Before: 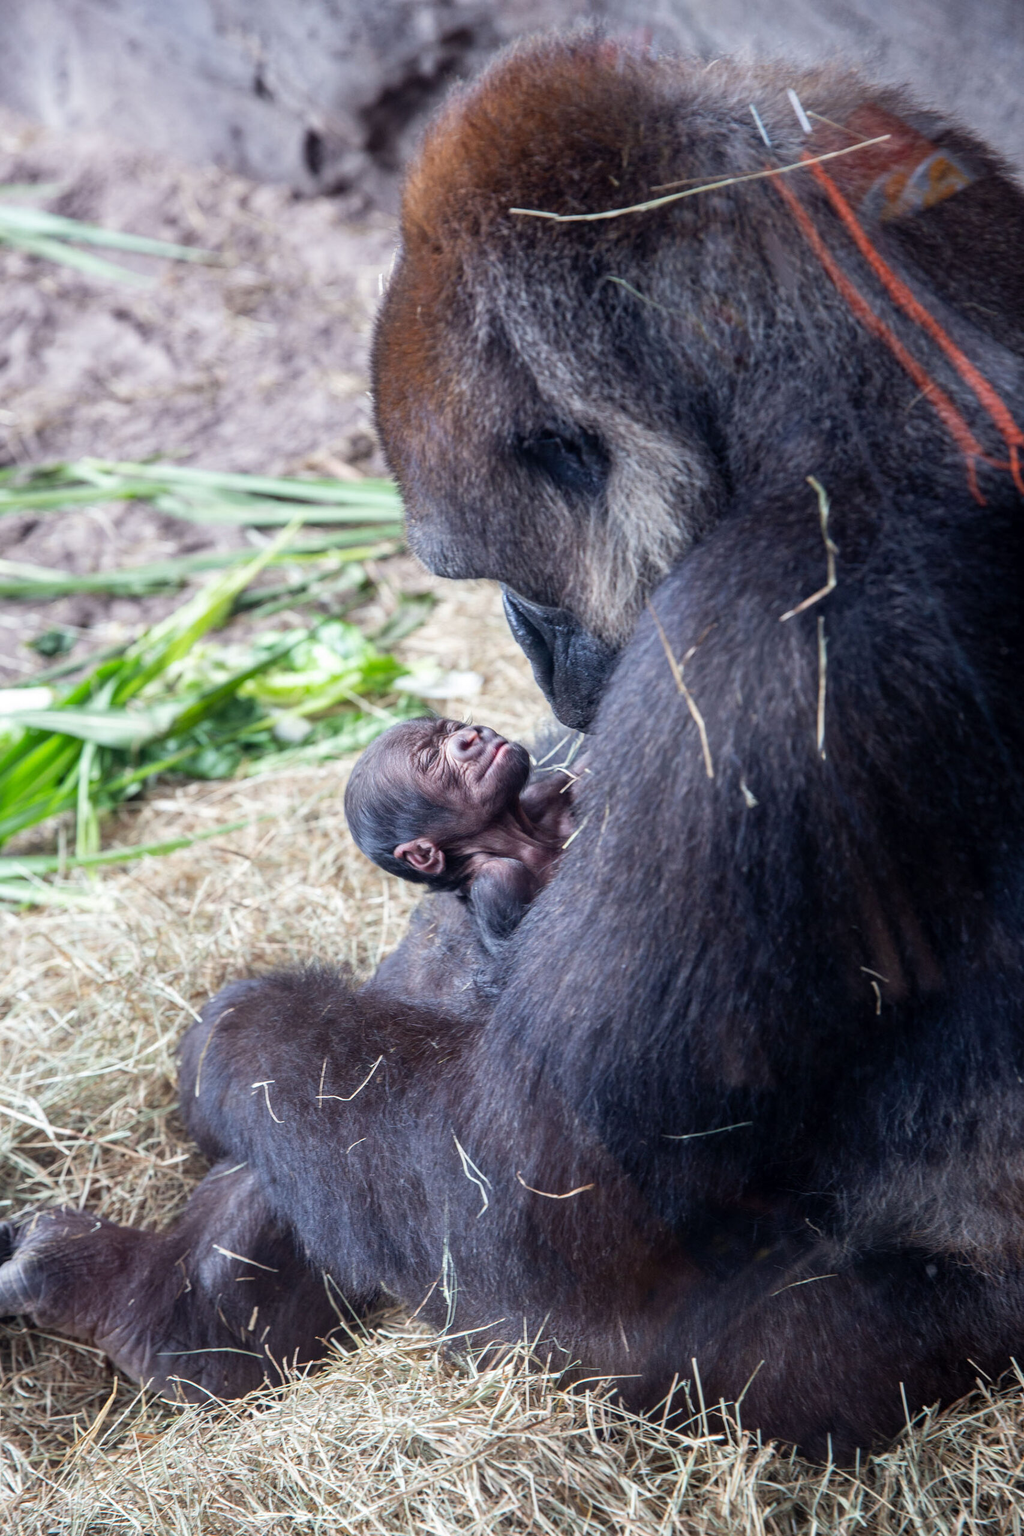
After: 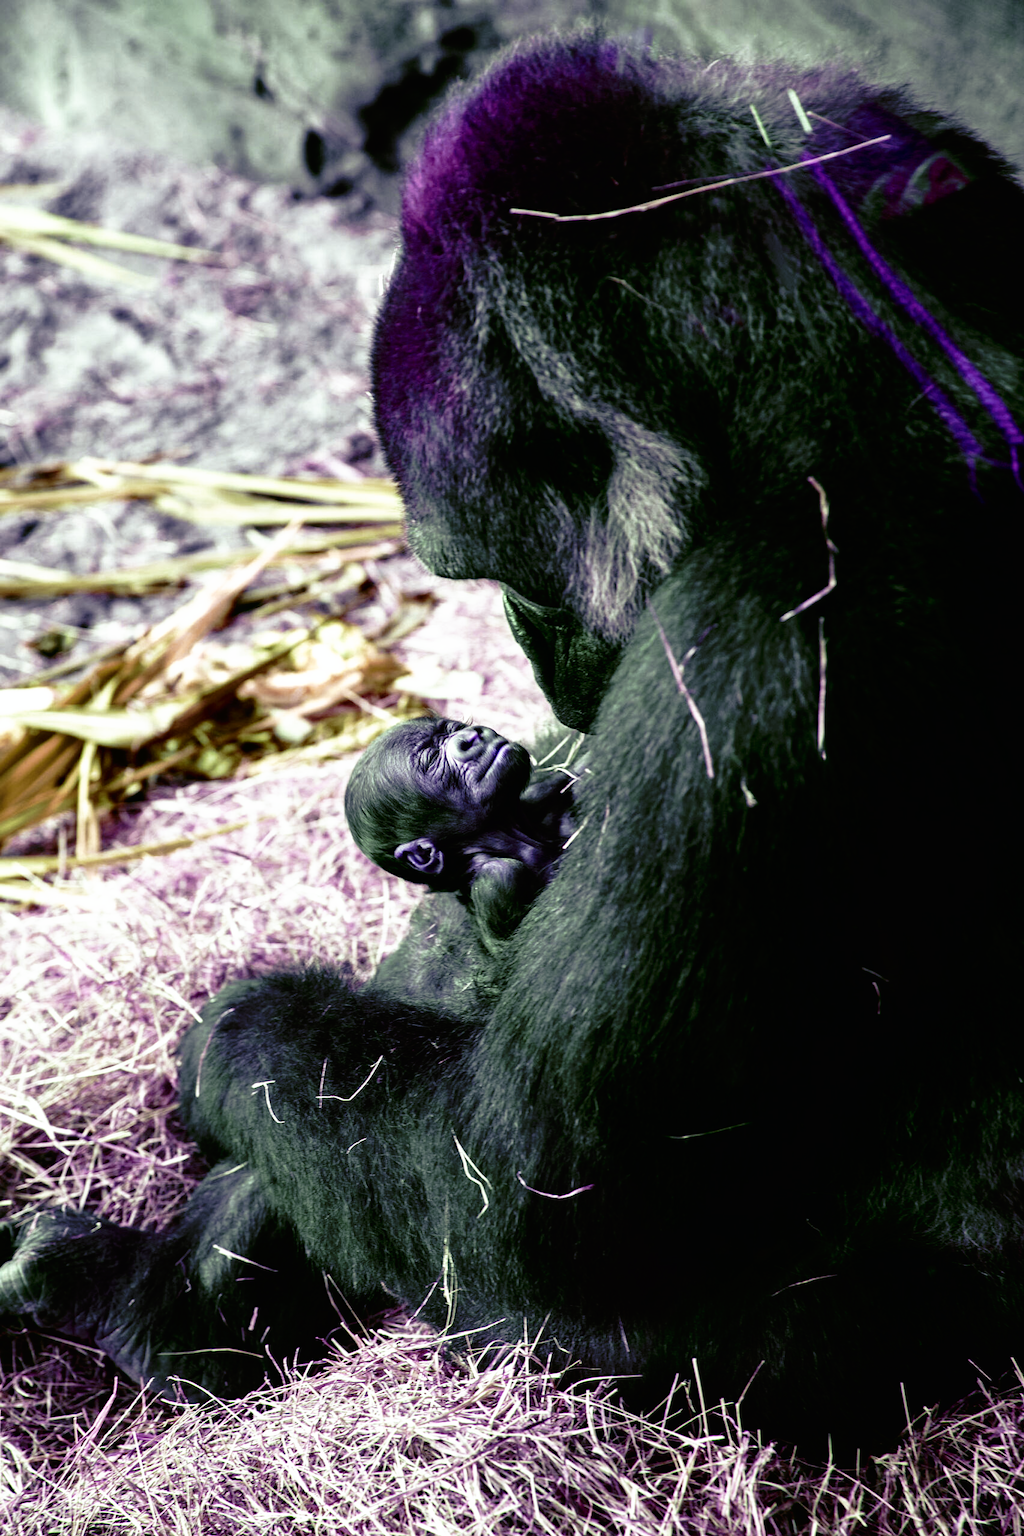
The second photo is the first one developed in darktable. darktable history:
tone curve: curves: ch0 [(0, 0) (0.003, 0.008) (0.011, 0.008) (0.025, 0.008) (0.044, 0.008) (0.069, 0.006) (0.1, 0.006) (0.136, 0.006) (0.177, 0.008) (0.224, 0.012) (0.277, 0.026) (0.335, 0.083) (0.399, 0.165) (0.468, 0.292) (0.543, 0.416) (0.623, 0.535) (0.709, 0.692) (0.801, 0.853) (0.898, 0.981) (1, 1)], preserve colors none
color look up table: target L [97.23, 97.43, 76.68, 85.68, 84.07, 81.73, 78.16, 70.56, 56.93, 44.95, 48.63, 21.68, 200, 74.68, 72.92, 63.97, 63.36, 58.64, 46.18, 44.21, 35.65, 30.37, 32.96, 7.491, 17.58, 81.34, 71.39, 71.23, 64.43, 55.89, 55.52, 50.14, 52.31, 58.42, 47.68, 61.93, 38.66, 36.14, 44, 0.168, 19.33, 0.091, 88.83, 76.48, 65.85, 63.21, 41.59, 31.03, 23.81], target a [-0.299, 0.947, 12.26, -26.56, 3.991, -20.03, -1.756, -4.609, -20.37, 10.01, 12.5, 17.08, 0, 20.73, 30.11, 19.15, 47.94, 52.54, 39.57, 26.74, 28.96, 22.41, 25.8, 44.98, 1.413, 2.499, 10.8, -10.72, -2.467, 26.68, 33.63, 21.64, -15.28, -17.01, -20.38, -17.53, 30.41, -0.294, -8.358, -0.068, 26.84, 0.423, -16.94, -33.61, -31.3, -32.98, -17.05, -11.03, -23.26], target b [3.745, -0.691, 21.95, 46.45, 7.376, 48.83, 41.62, 25.68, 29.17, 16.77, -0.068, 36.97, 0, -21.85, -17.08, -14.3, -34.85, -27.78, -62.7, -34.22, -43.09, -34.09, -17.38, -35.34, -3.55, -14.71, -27.69, 8.809, 1.458, -50.64, -50.83, -37.72, 13.36, 1.441, 22.09, -10.18, -48.95, 0.949, -3.311, 0.249, -27.69, -0.122, 13.49, 43.88, 35.1, 33.26, 19.25, 17.43, 40.52], num patches 49
